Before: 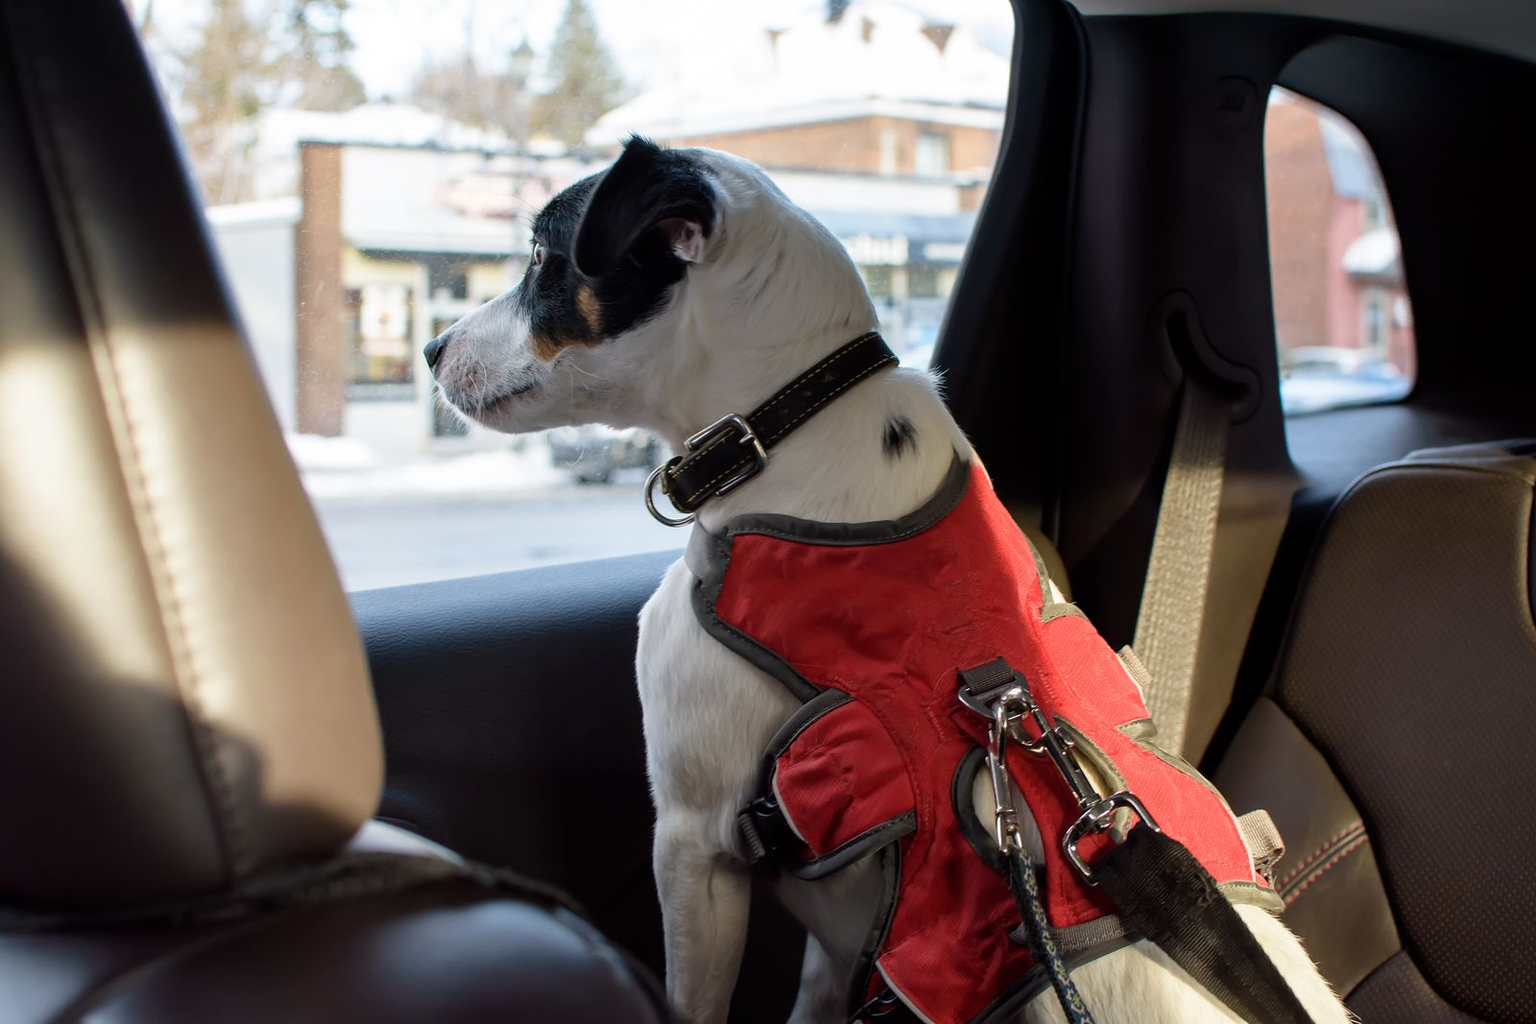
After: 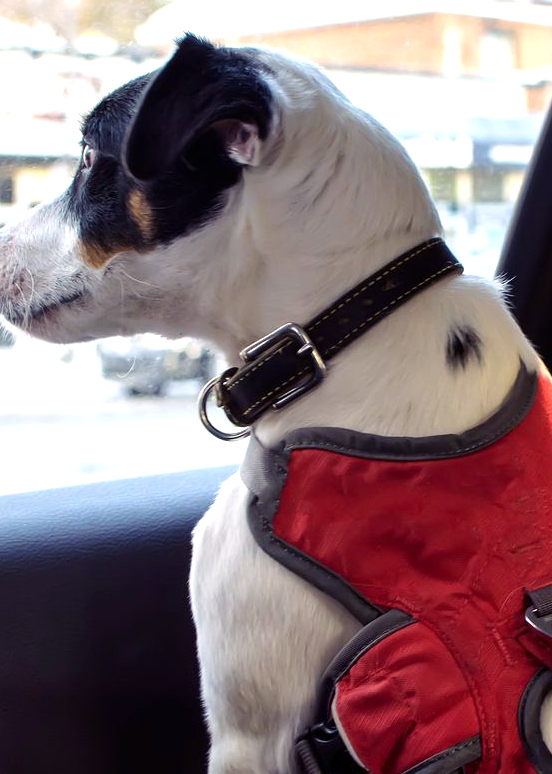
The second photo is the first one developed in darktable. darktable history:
crop and rotate: left 29.616%, top 10.19%, right 35.847%, bottom 17.208%
color balance rgb: shadows lift › luminance -21.832%, shadows lift › chroma 8.929%, shadows lift › hue 285.92°, highlights gain › luminance 6.95%, highlights gain › chroma 0.974%, highlights gain › hue 47.5°, linear chroma grading › global chroma 0.63%, perceptual saturation grading › global saturation 0.26%, global vibrance 15.033%
tone equalizer: edges refinement/feathering 500, mask exposure compensation -1.57 EV, preserve details no
exposure: exposure 0.6 EV, compensate exposure bias true, compensate highlight preservation false
